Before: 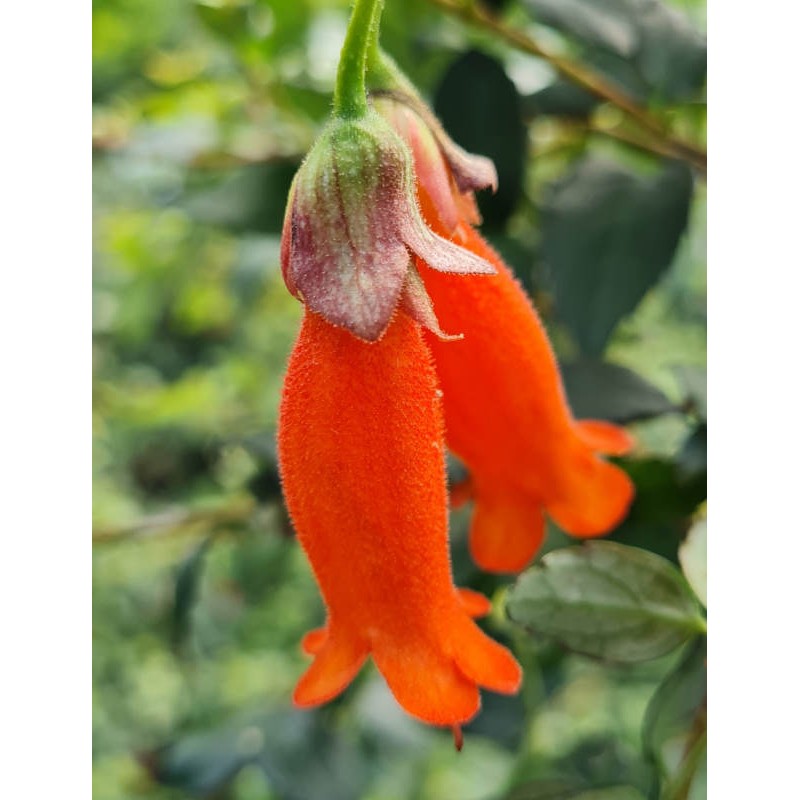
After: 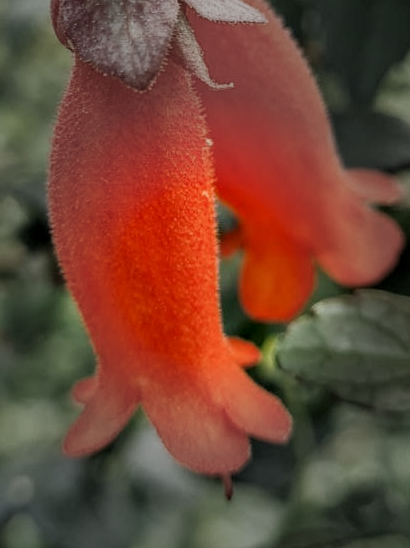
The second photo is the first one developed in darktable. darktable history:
crop and rotate: left 28.791%, top 31.487%, right 19.834%
vignetting: fall-off start 31.99%, fall-off radius 34.6%
filmic rgb: black relative exposure -7.65 EV, white relative exposure 4.56 EV, threshold 5.94 EV, hardness 3.61, enable highlight reconstruction true
local contrast: on, module defaults
tone equalizer: -8 EV 0 EV, -7 EV -0.001 EV, -6 EV 0.002 EV, -5 EV -0.06 EV, -4 EV -0.114 EV, -3 EV -0.167 EV, -2 EV 0.245 EV, -1 EV 0.704 EV, +0 EV 0.507 EV, edges refinement/feathering 500, mask exposure compensation -1.57 EV, preserve details no
